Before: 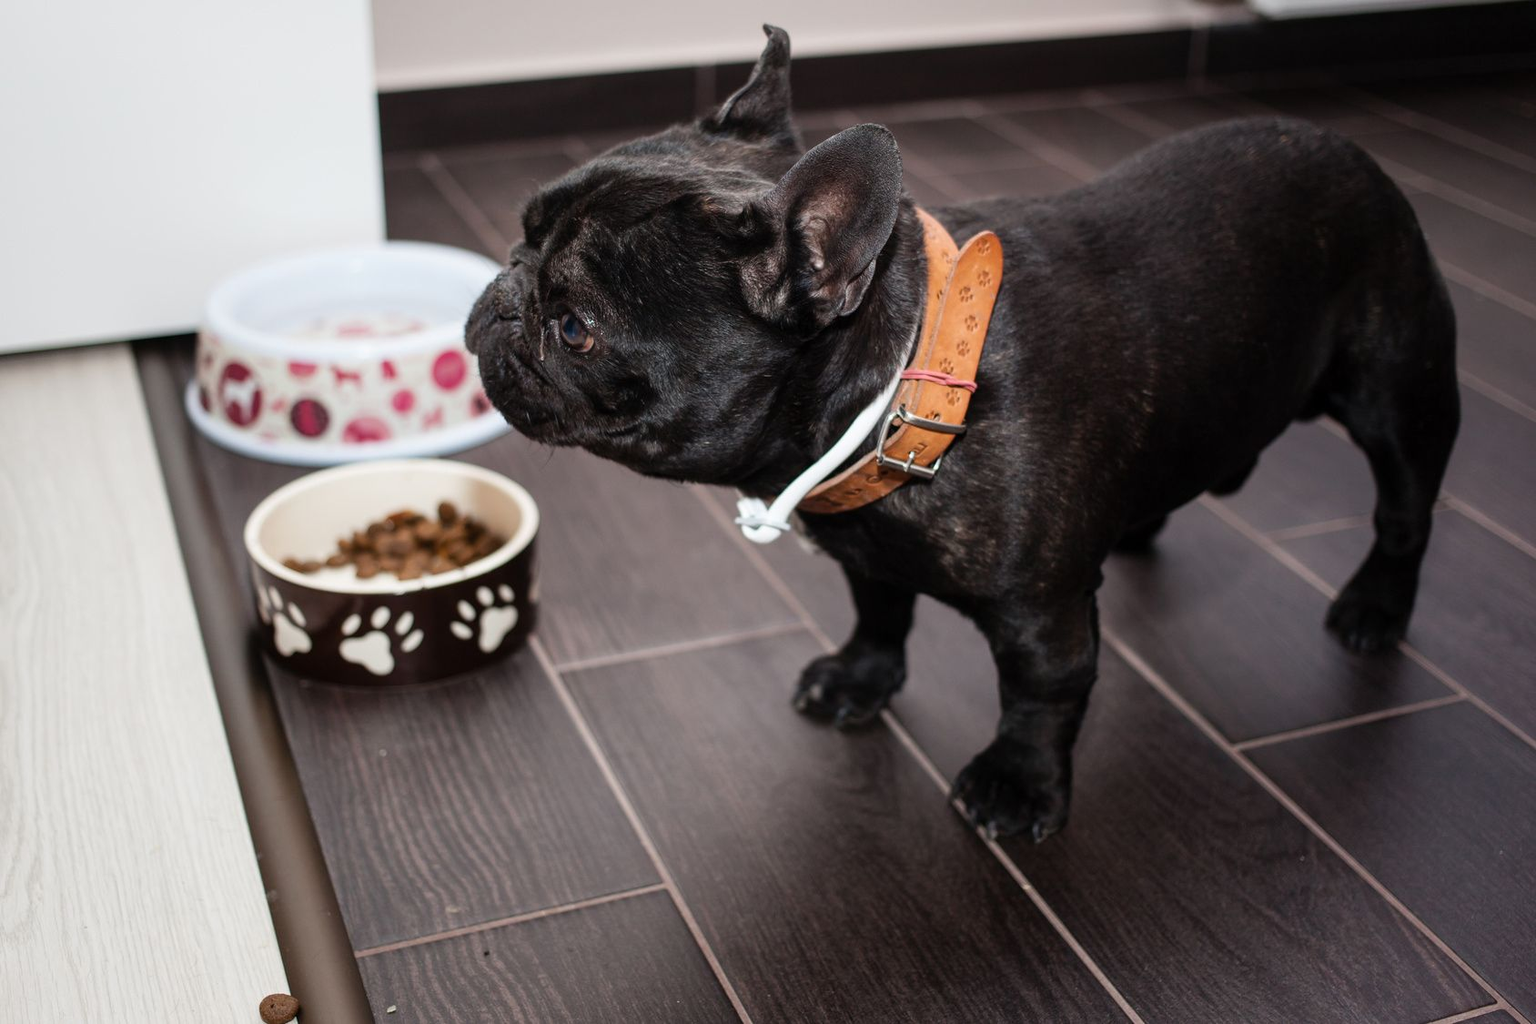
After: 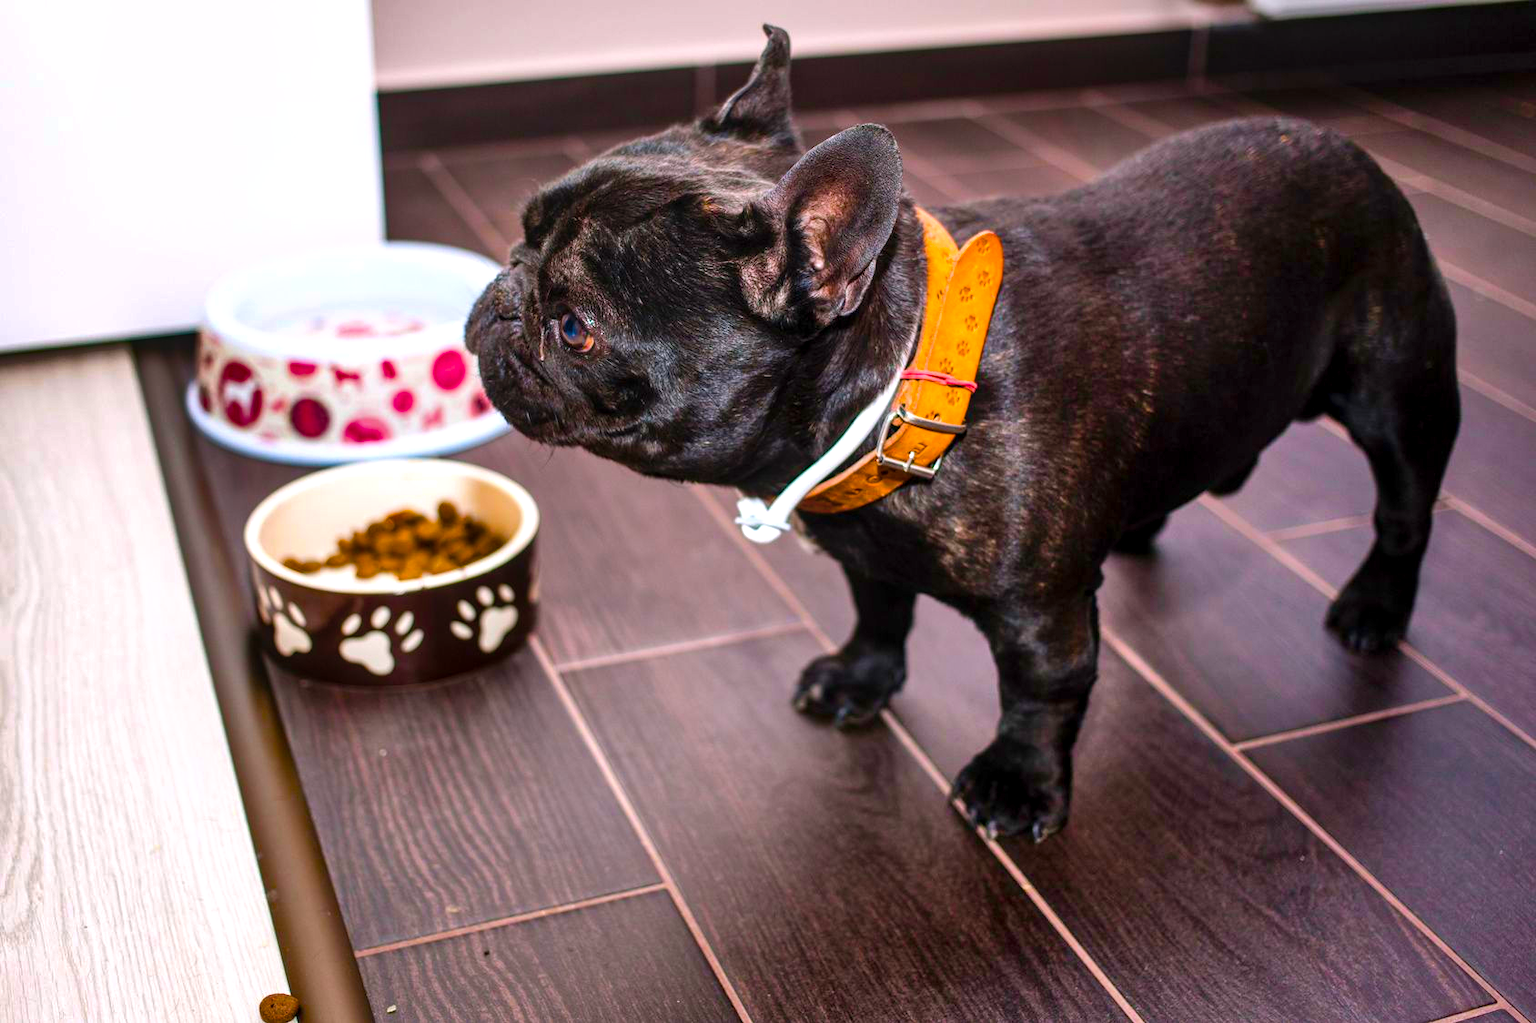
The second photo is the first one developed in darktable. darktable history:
local contrast: on, module defaults
shadows and highlights: shadows 52.6, soften with gaussian
color balance rgb: highlights gain › chroma 2.008%, highlights gain › hue 293.63°, linear chroma grading › shadows 16.987%, linear chroma grading › highlights 61.801%, linear chroma grading › global chroma 49.355%, perceptual saturation grading › global saturation 20%, perceptual saturation grading › highlights -25.3%, perceptual saturation grading › shadows 24.162%, perceptual brilliance grading › global brilliance 11.137%, global vibrance 20%
